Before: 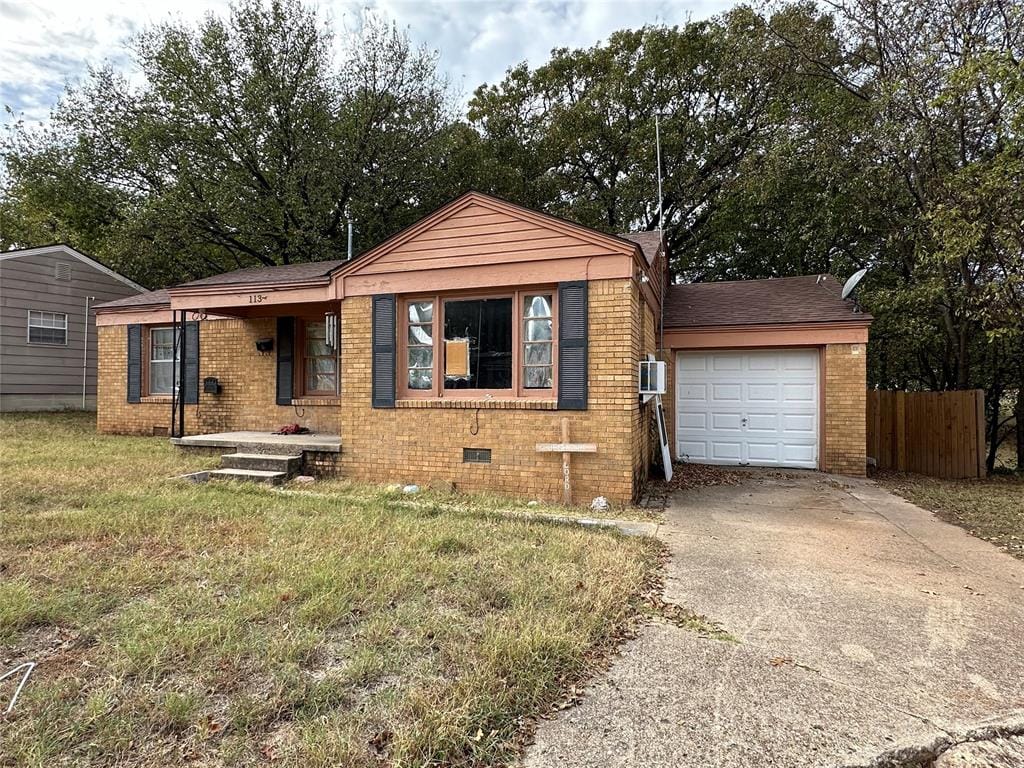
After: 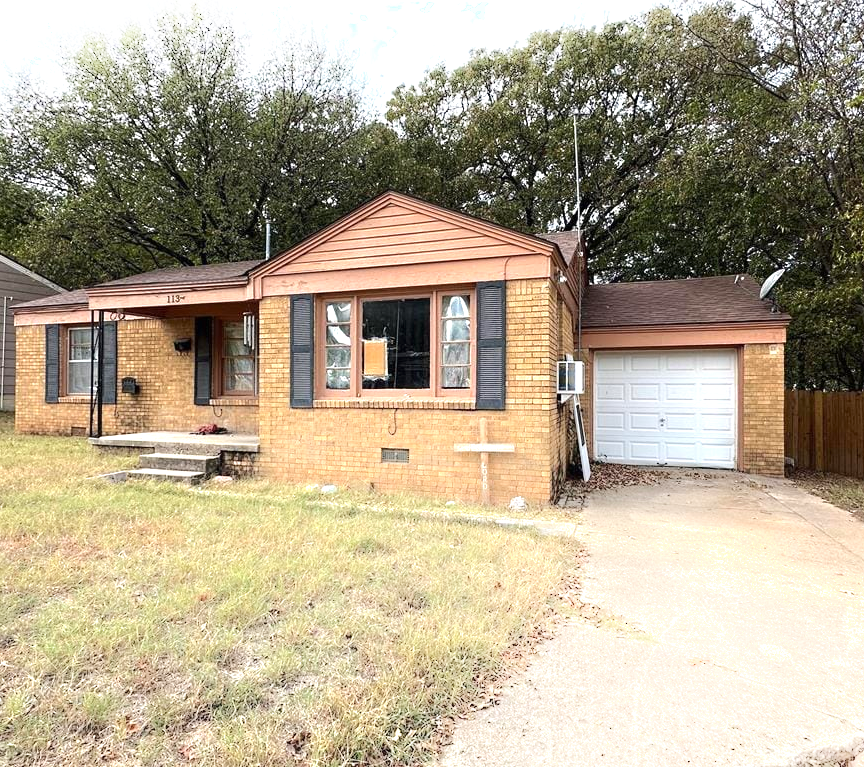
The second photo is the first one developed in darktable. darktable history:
shadows and highlights: shadows -89.56, highlights 89.12, soften with gaussian
exposure: black level correction 0, exposure 0.7 EV, compensate highlight preservation false
crop: left 8.052%, right 7.487%
